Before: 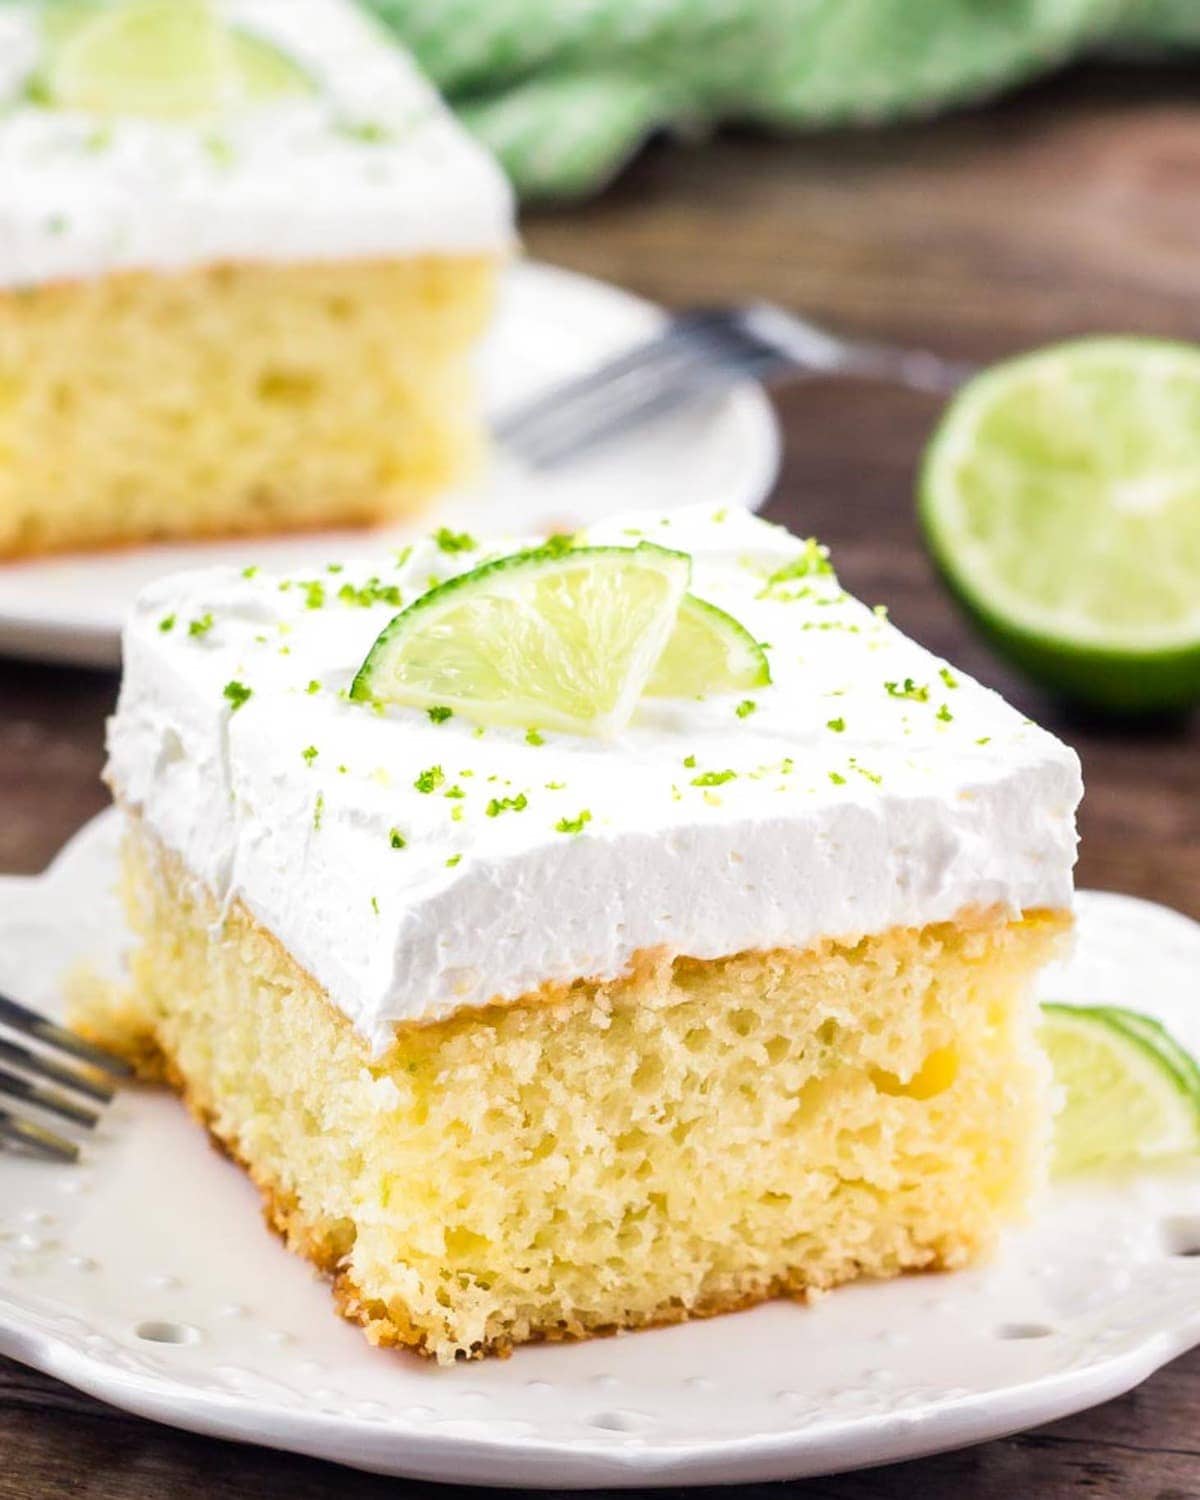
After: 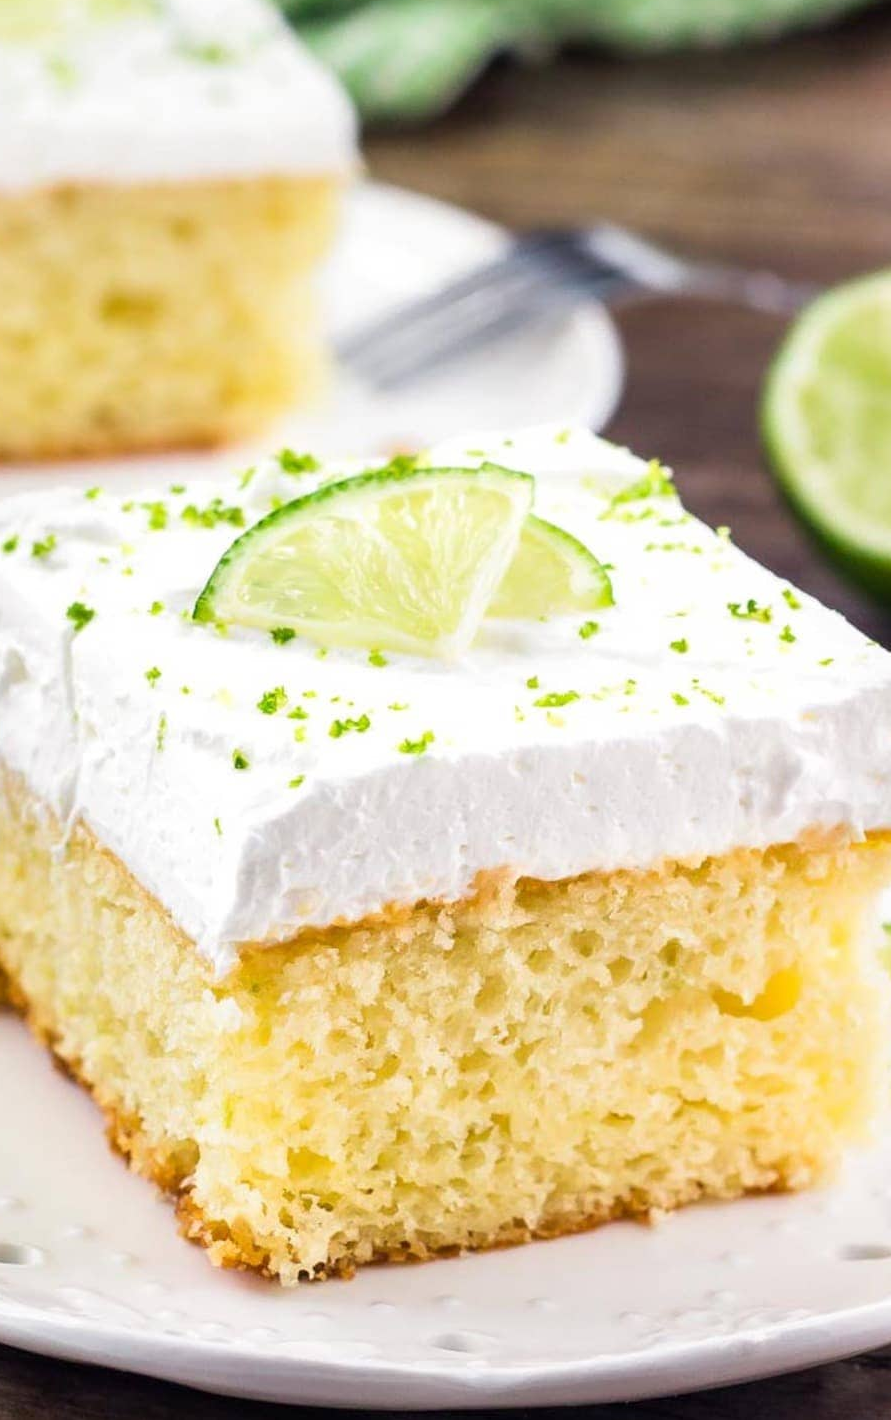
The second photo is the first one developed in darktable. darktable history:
crop and rotate: left 13.087%, top 5.278%, right 12.619%
